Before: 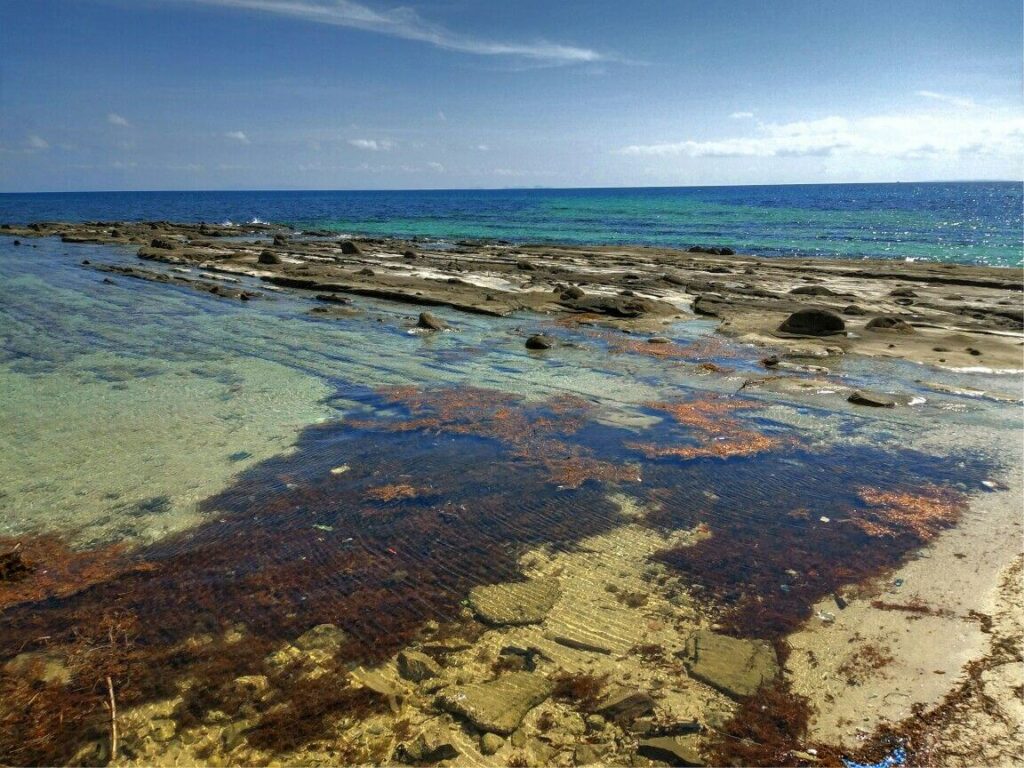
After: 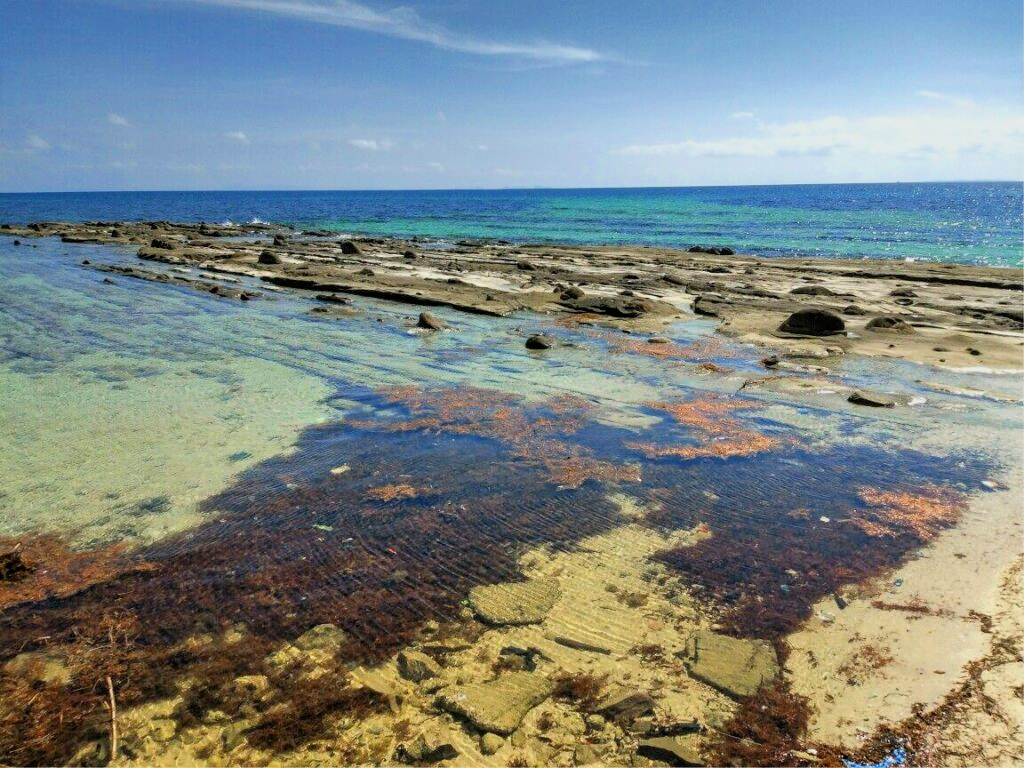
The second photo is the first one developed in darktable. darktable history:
exposure: black level correction 0, exposure 0.7 EV, compensate exposure bias true, compensate highlight preservation false
filmic rgb: black relative exposure -7.65 EV, white relative exposure 4.56 EV, hardness 3.61, color science v6 (2022)
